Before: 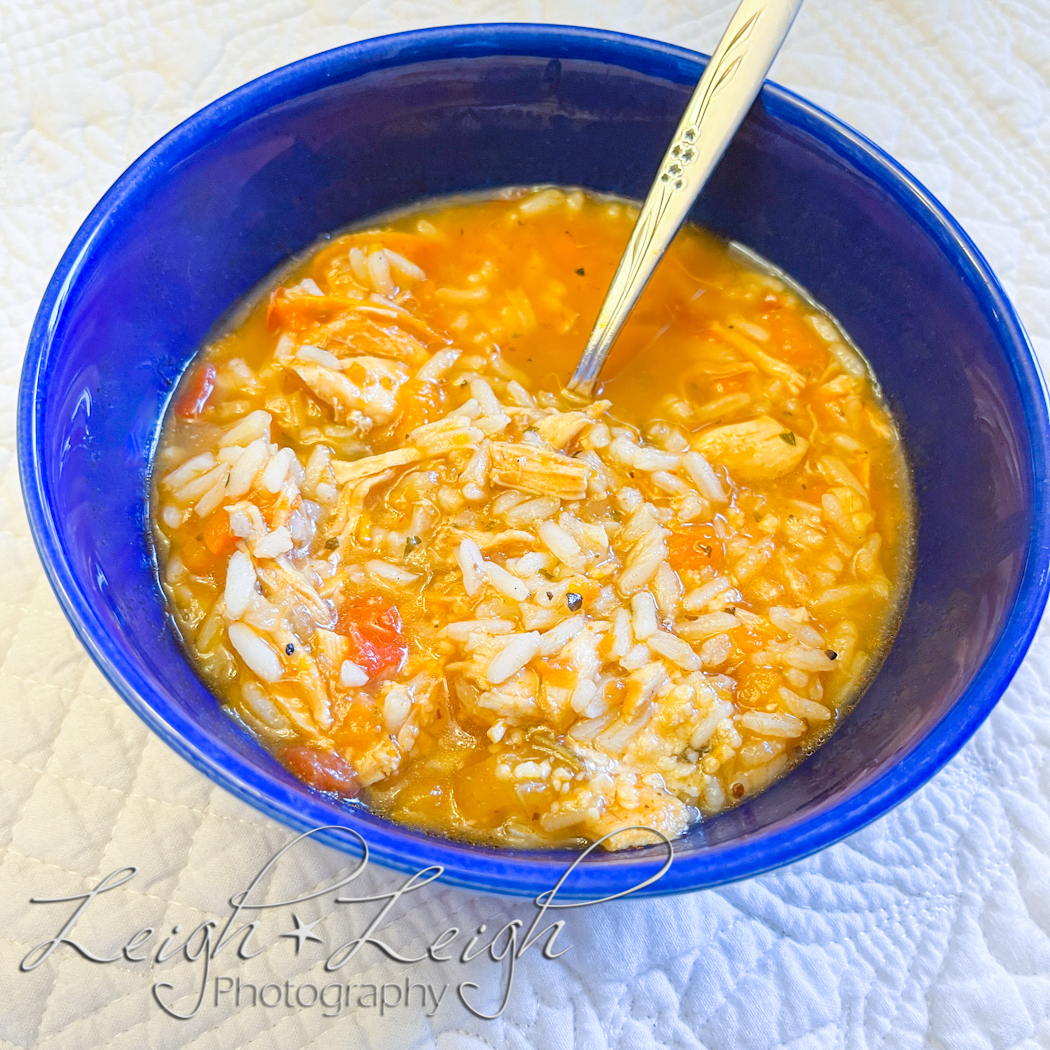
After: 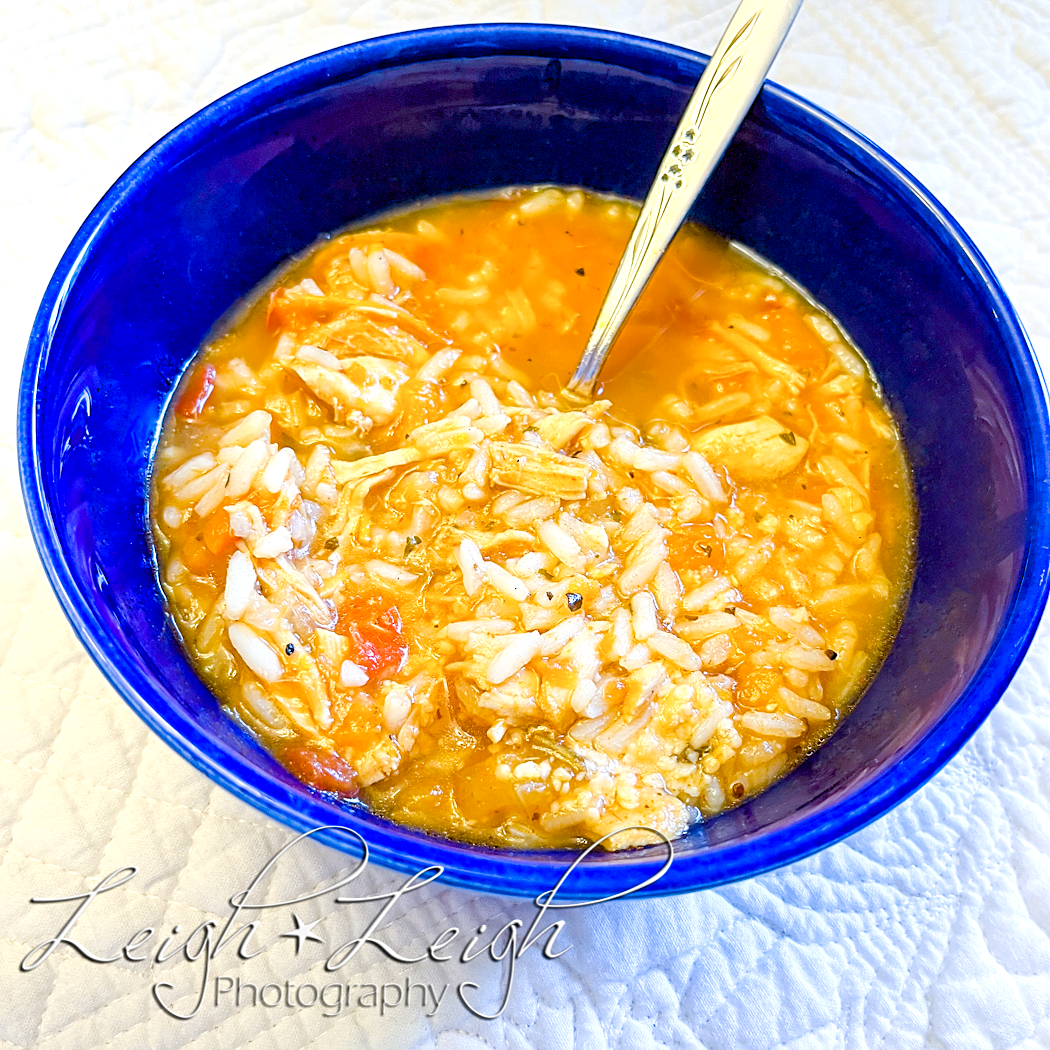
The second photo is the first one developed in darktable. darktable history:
sharpen: radius 1.864, amount 0.398, threshold 1.271
color balance rgb: shadows lift › luminance -9.41%, highlights gain › luminance 17.6%, global offset › luminance -1.45%, perceptual saturation grading › highlights -17.77%, perceptual saturation grading › mid-tones 33.1%, perceptual saturation grading › shadows 50.52%, global vibrance 24.22%
exposure: exposure 0.078 EV, compensate highlight preservation false
